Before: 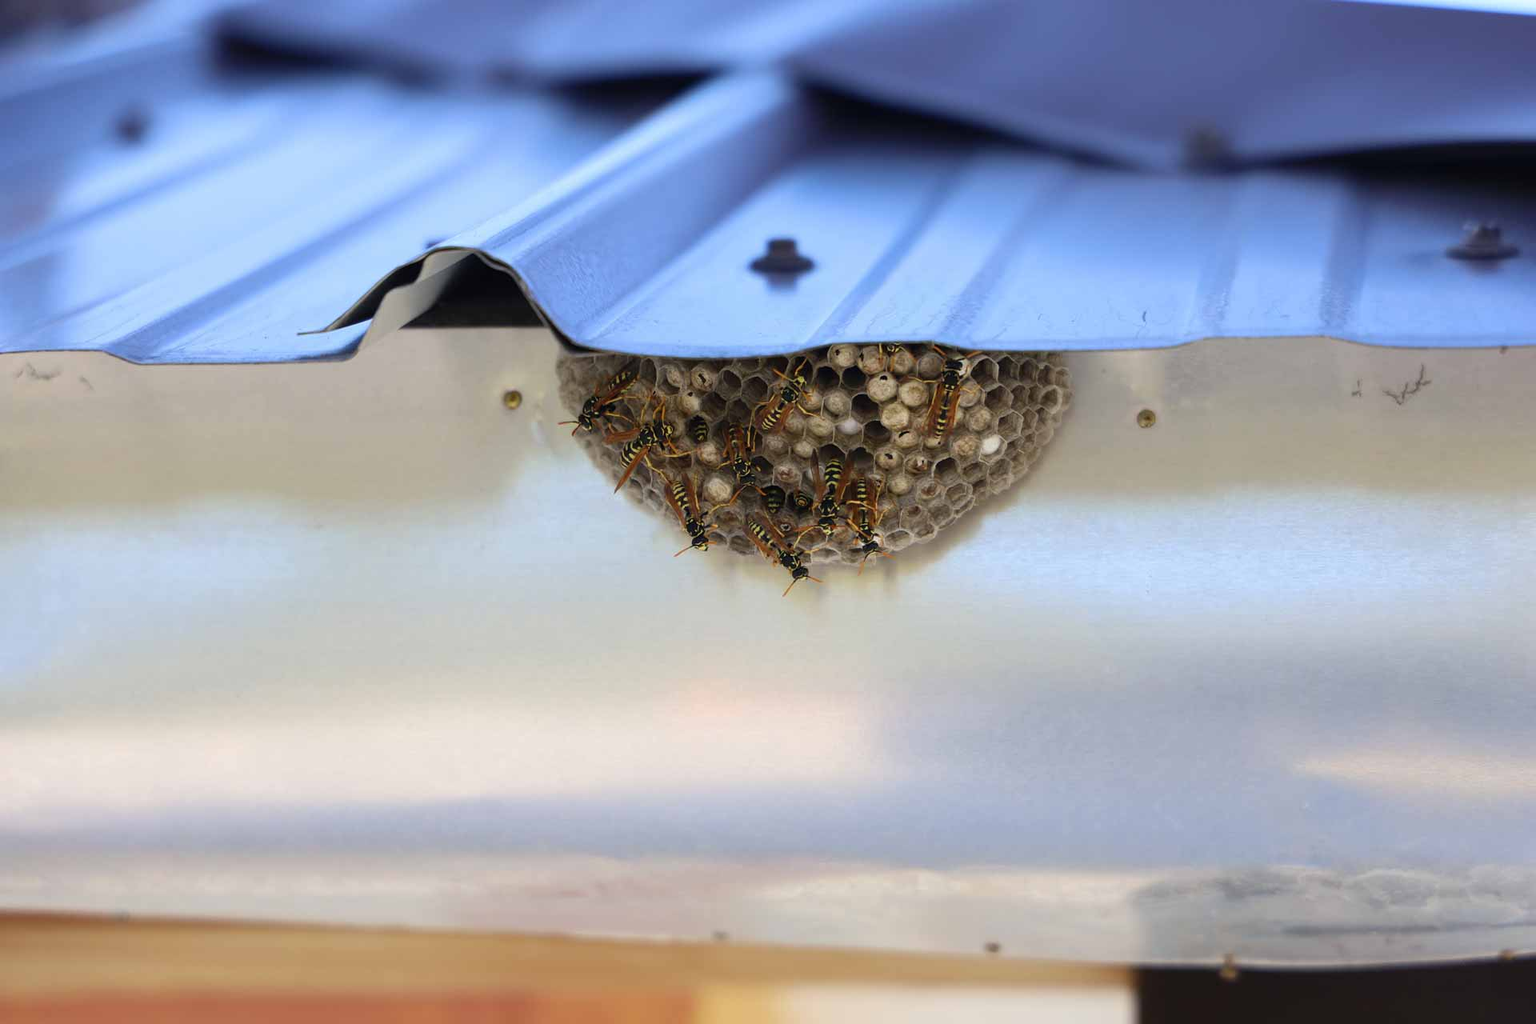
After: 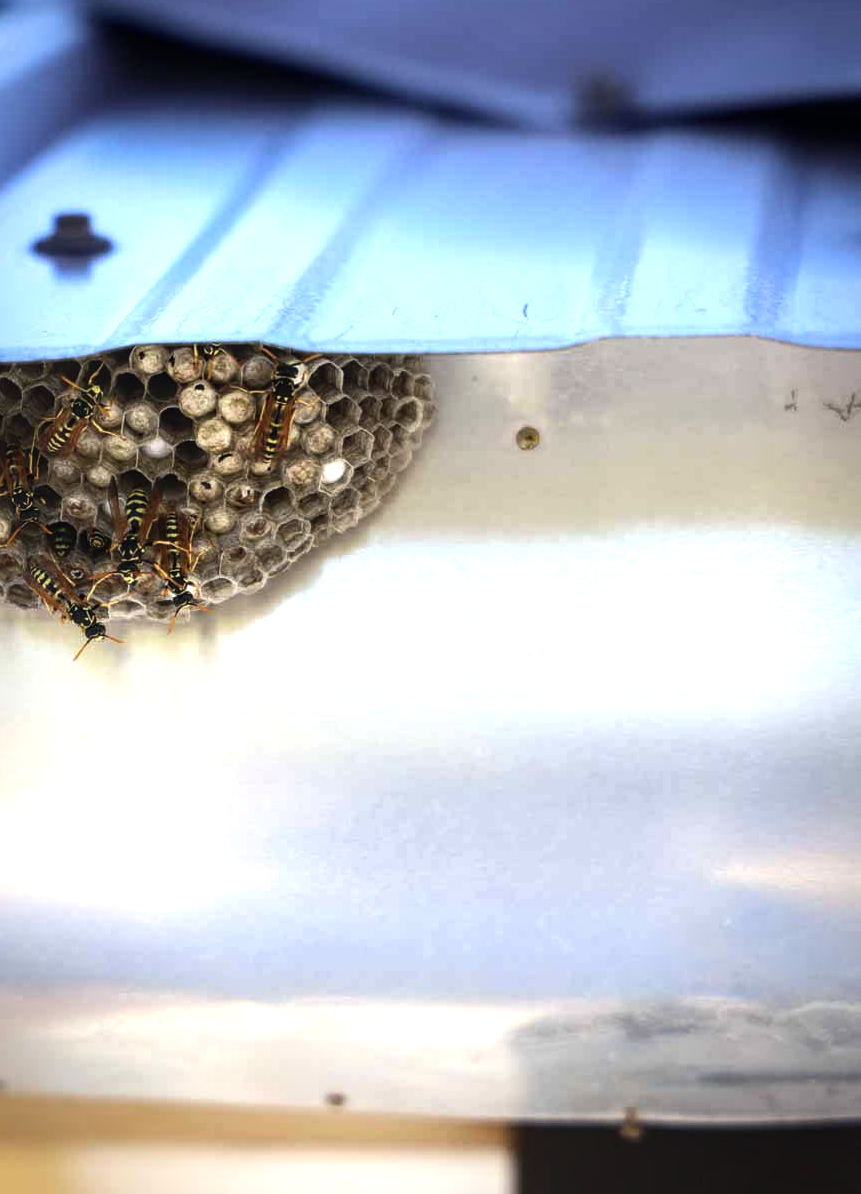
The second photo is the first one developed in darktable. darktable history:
tone equalizer: -8 EV -1.05 EV, -7 EV -1.02 EV, -6 EV -0.894 EV, -5 EV -0.576 EV, -3 EV 0.552 EV, -2 EV 0.853 EV, -1 EV 0.997 EV, +0 EV 1.07 EV, edges refinement/feathering 500, mask exposure compensation -1.57 EV, preserve details guided filter
crop: left 47.168%, top 6.658%, right 7.983%
vignetting: saturation 0.046, center (-0.032, -0.035), automatic ratio true
local contrast: on, module defaults
